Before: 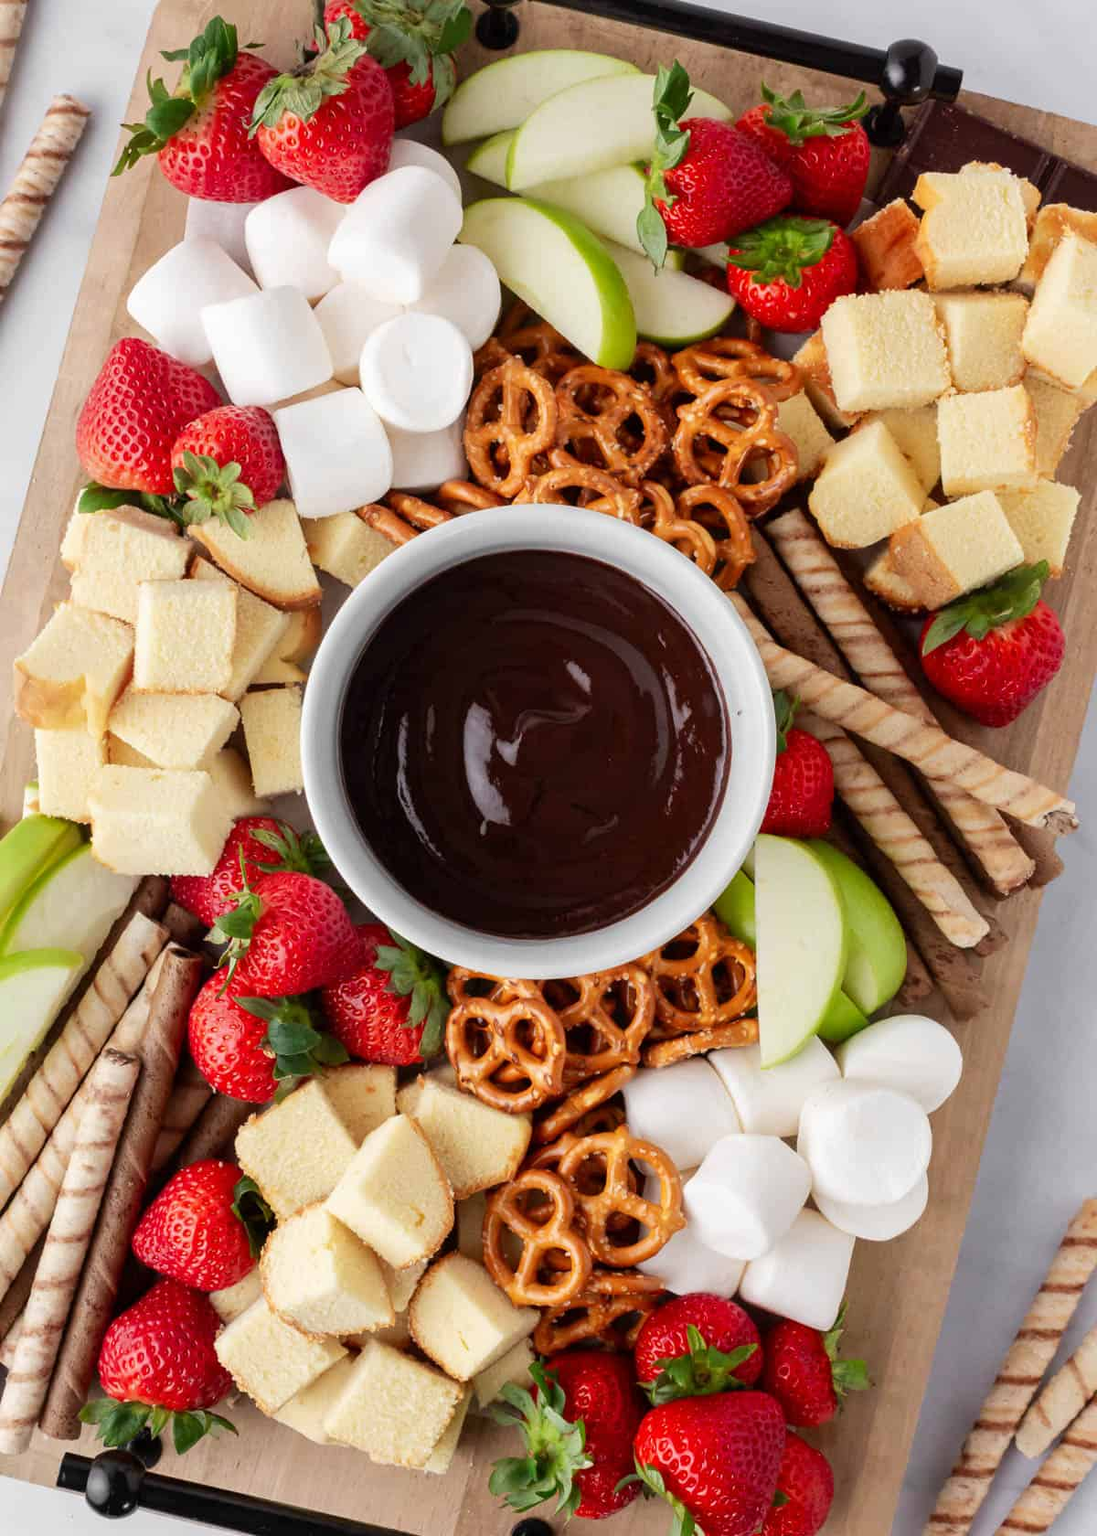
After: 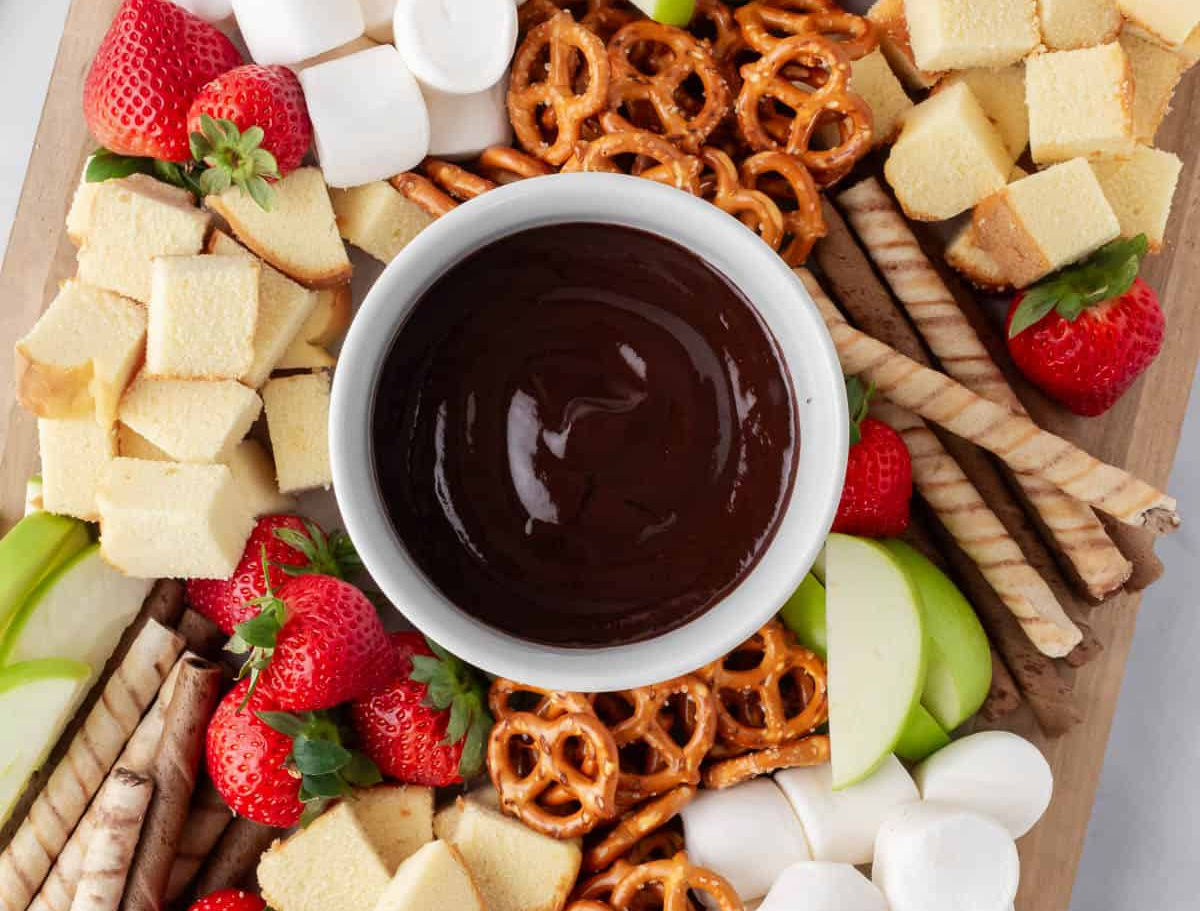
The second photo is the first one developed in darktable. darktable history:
crop and rotate: top 22.588%, bottom 23.143%
